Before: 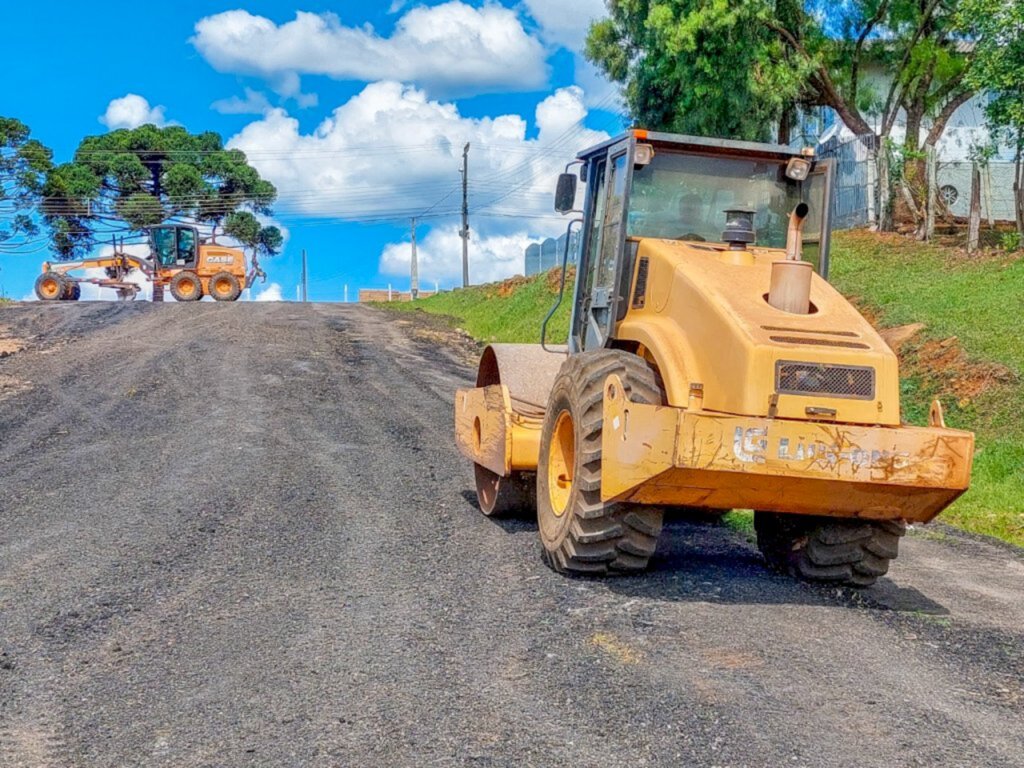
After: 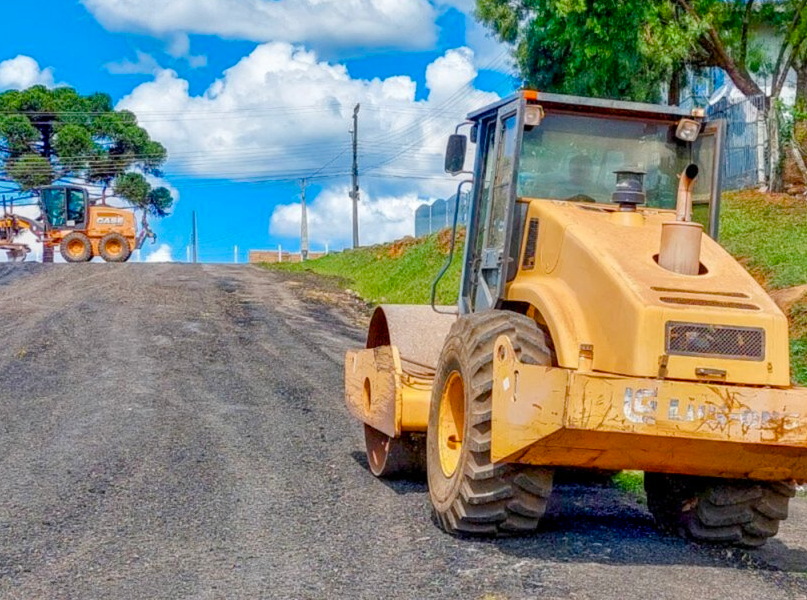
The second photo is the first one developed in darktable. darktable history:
color balance rgb: perceptual saturation grading › global saturation 20%, perceptual saturation grading › highlights -25%, perceptual saturation grading › shadows 50%
crop and rotate: left 10.77%, top 5.1%, right 10.41%, bottom 16.76%
rotate and perspective: crop left 0, crop top 0
